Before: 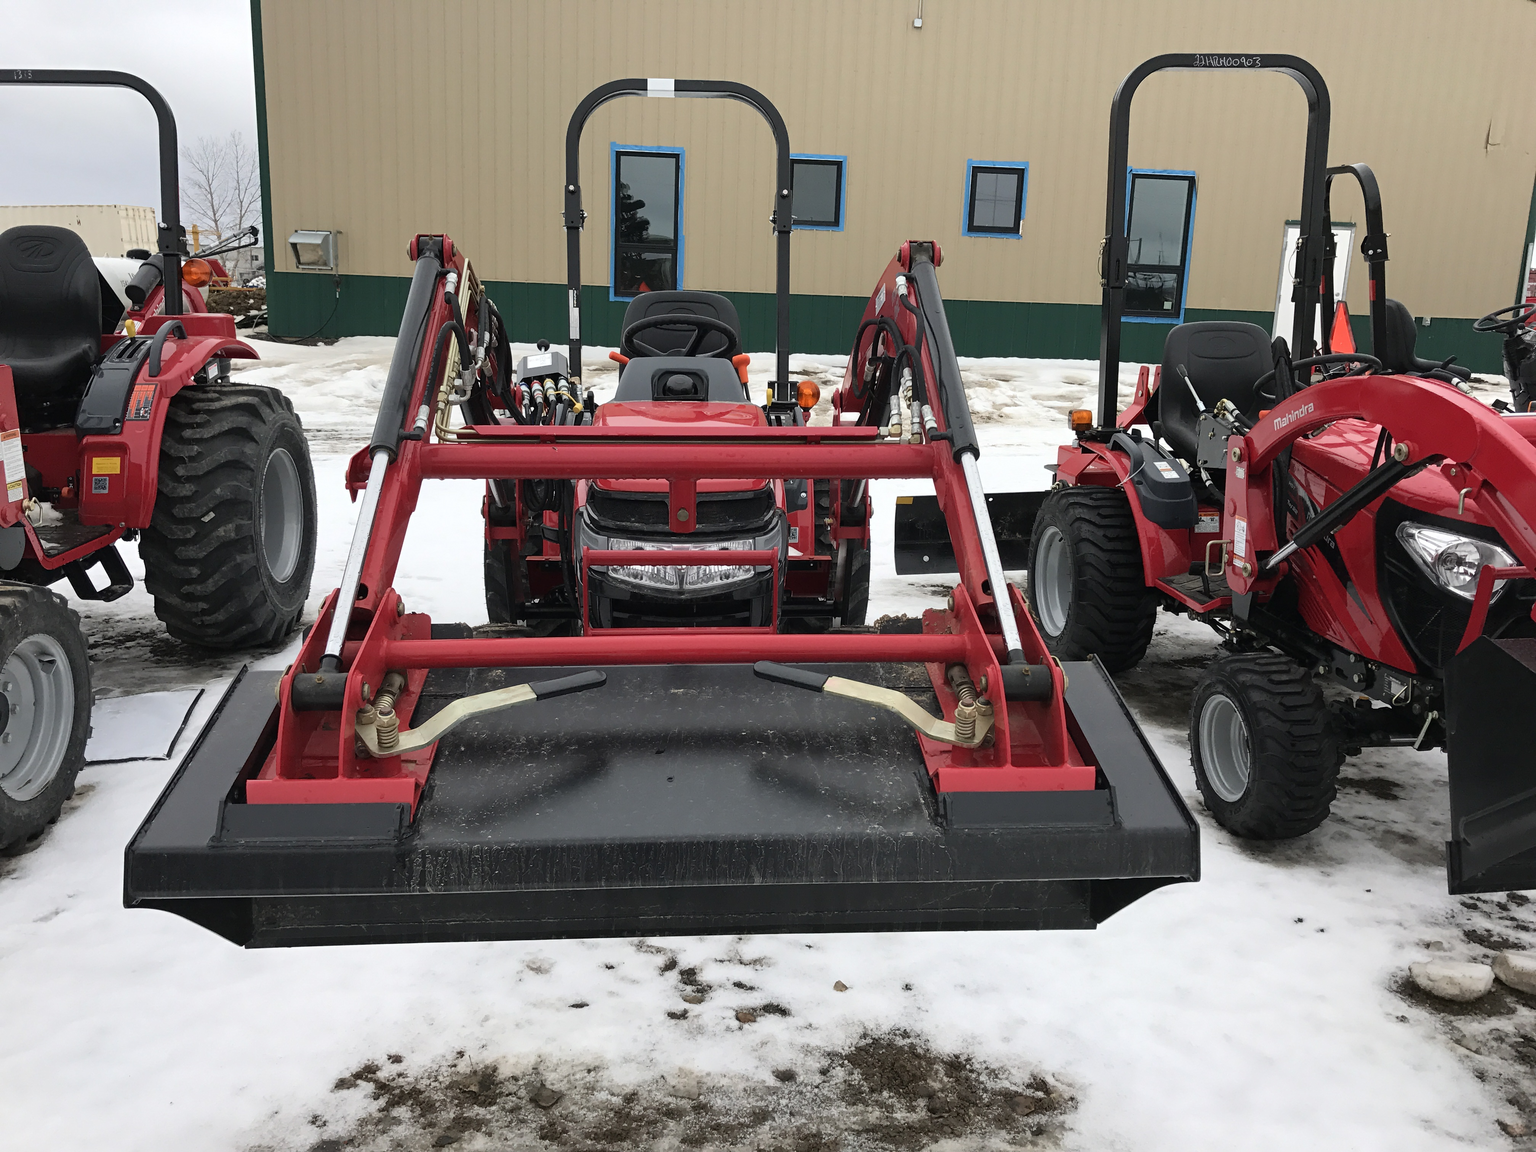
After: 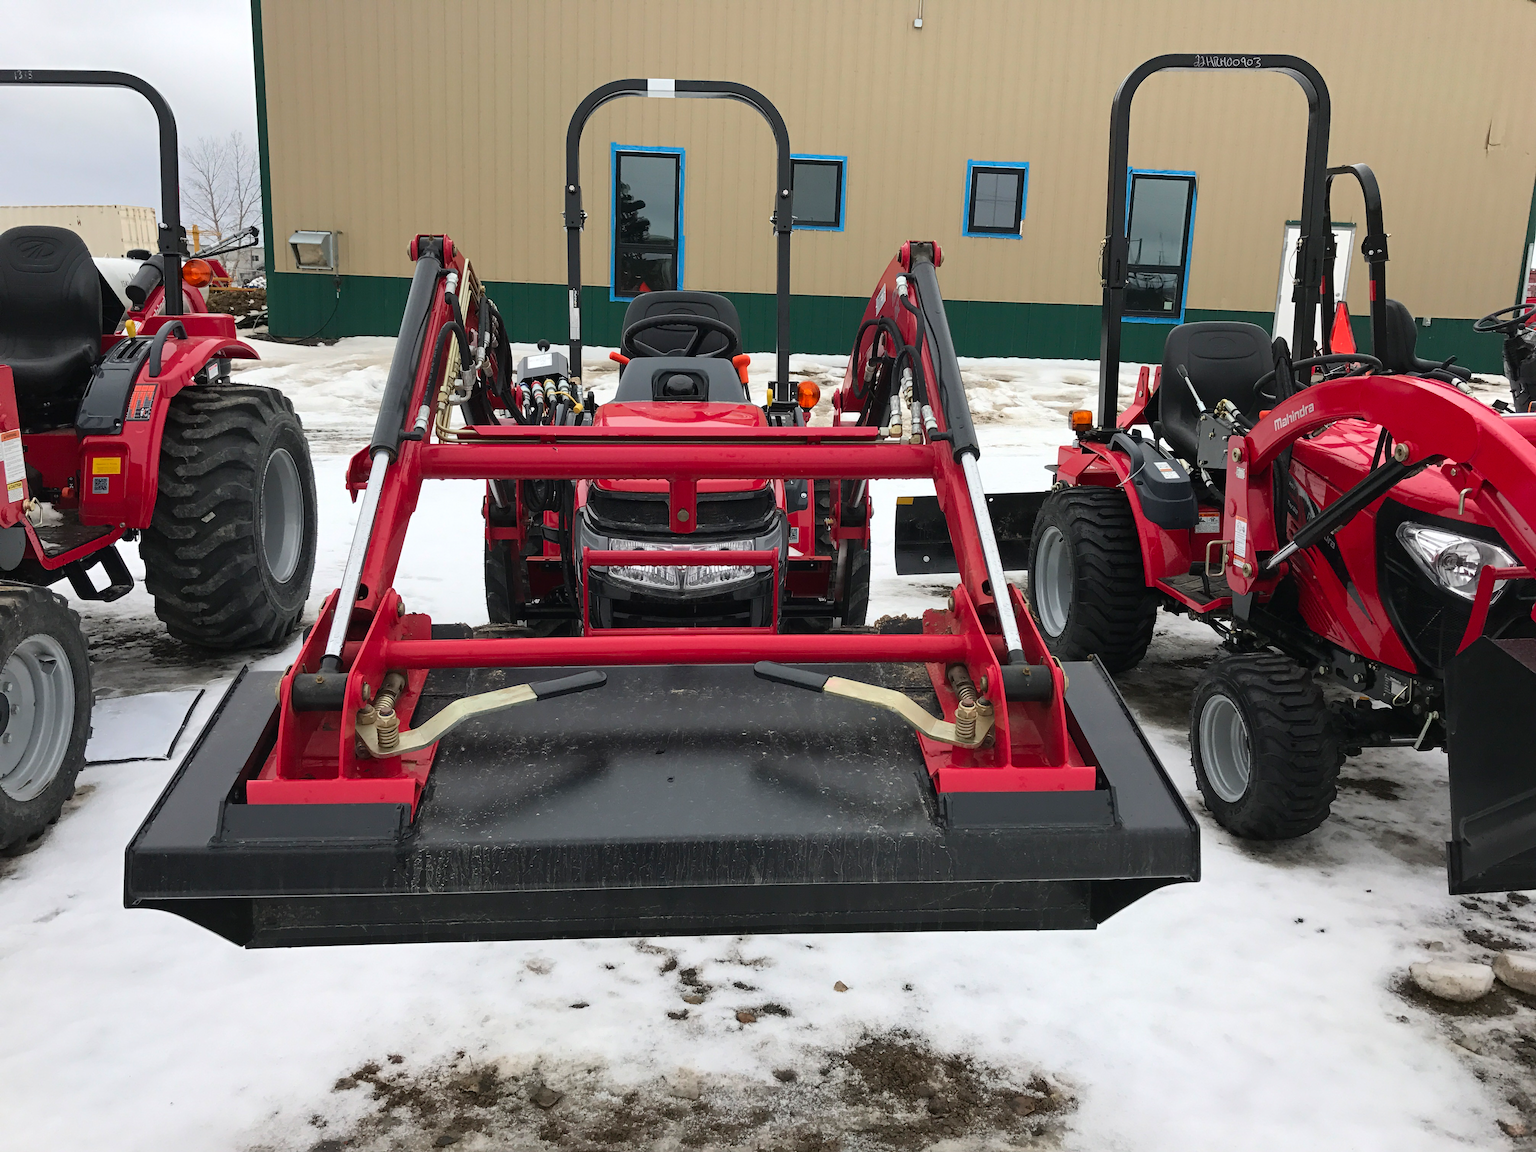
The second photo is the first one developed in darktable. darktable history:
contrast brightness saturation: saturation 0.123
